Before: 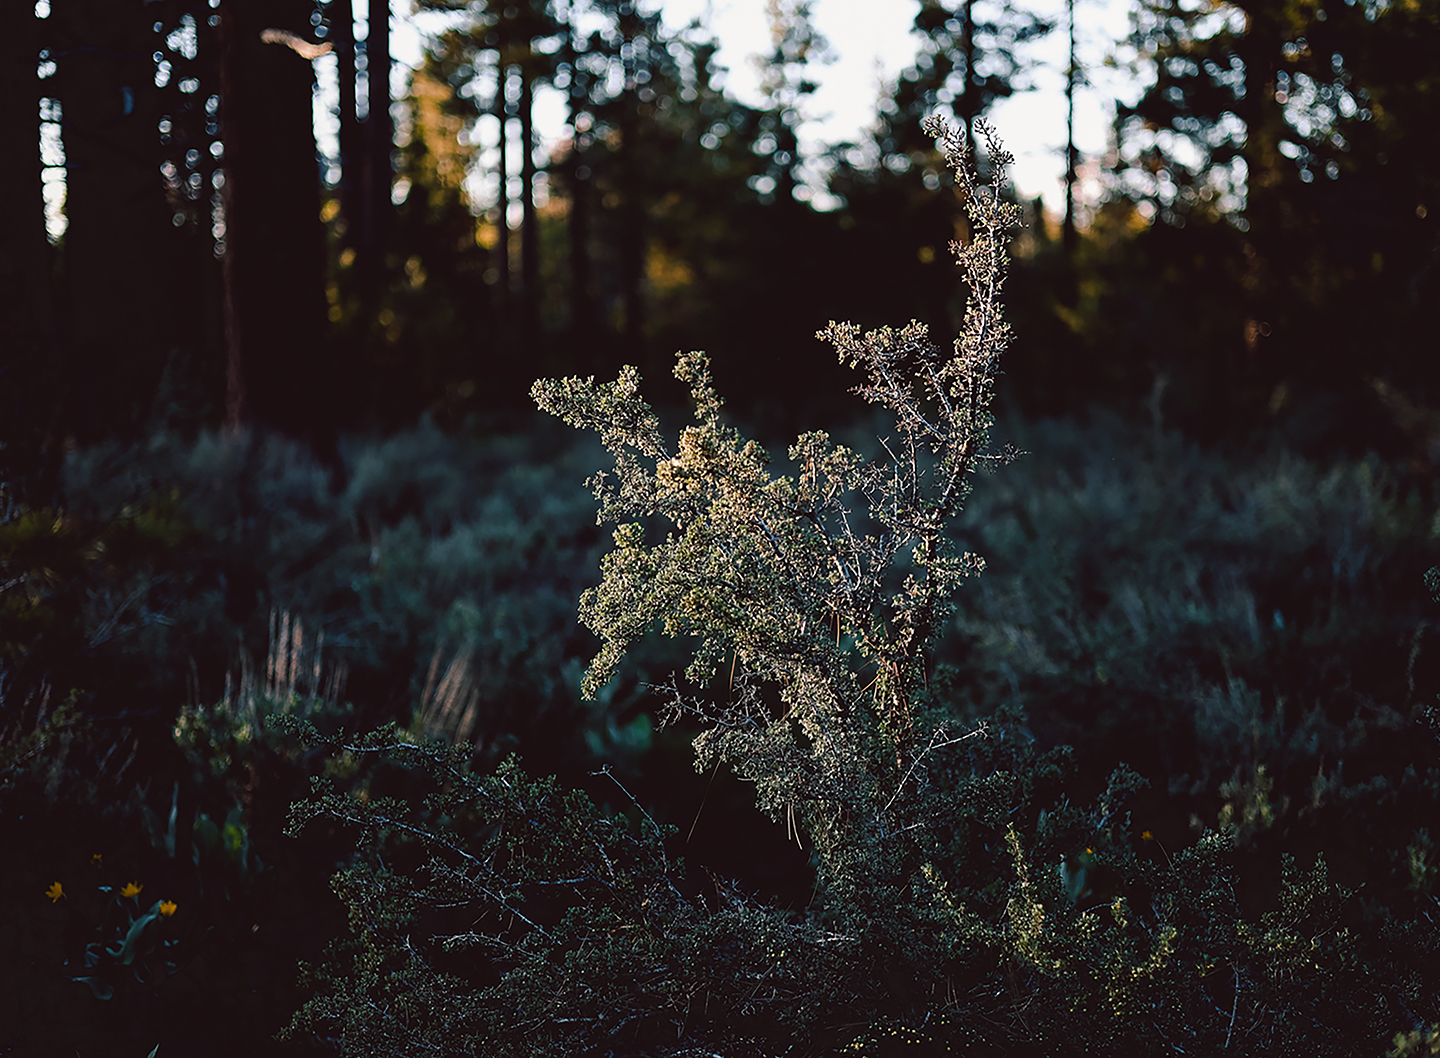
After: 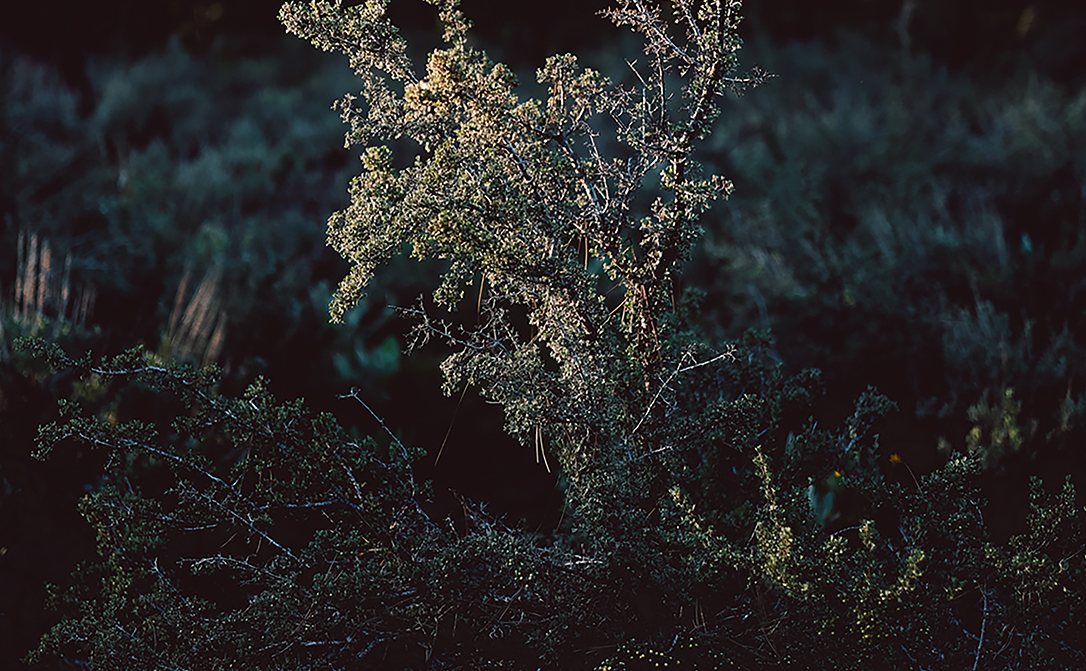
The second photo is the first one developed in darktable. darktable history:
crop and rotate: left 17.505%, top 35.678%, right 7.074%, bottom 0.821%
